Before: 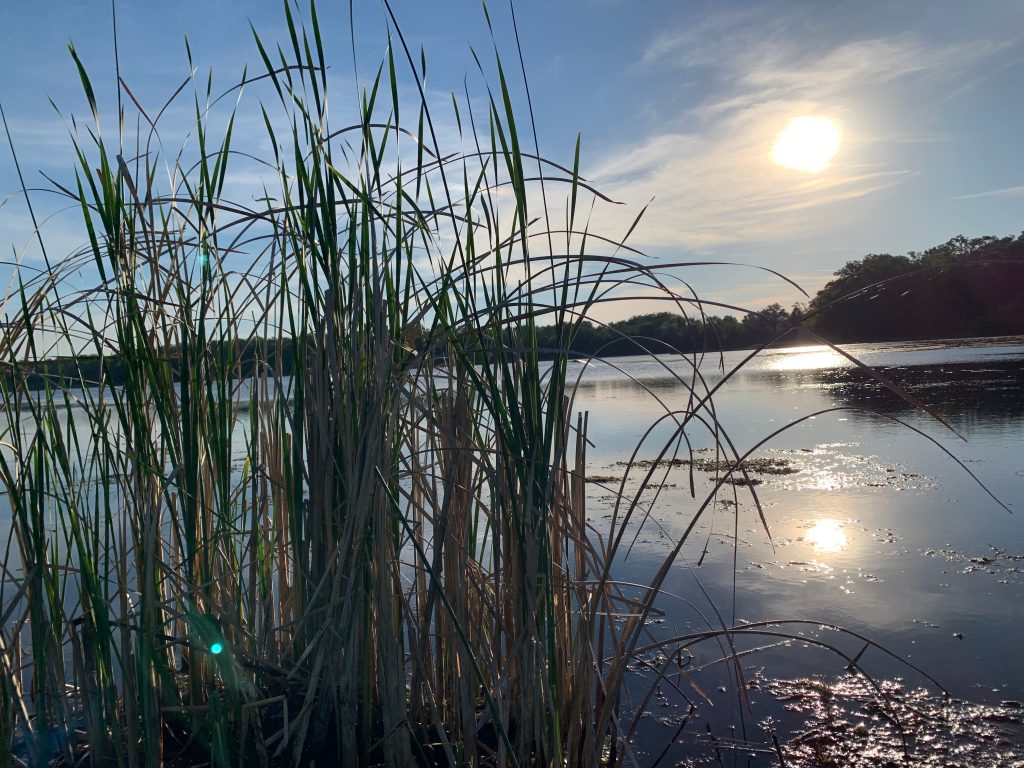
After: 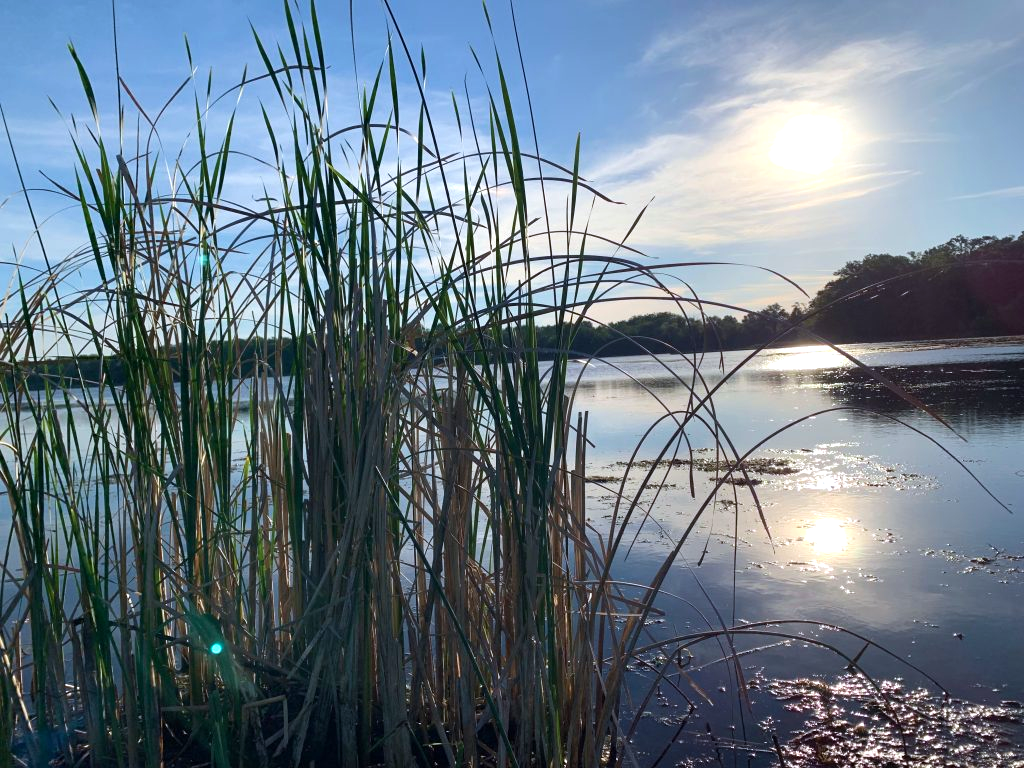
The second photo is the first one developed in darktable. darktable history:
exposure: exposure 0.4 EV, compensate highlight preservation false
velvia: strength 15%
white balance: red 0.976, blue 1.04
